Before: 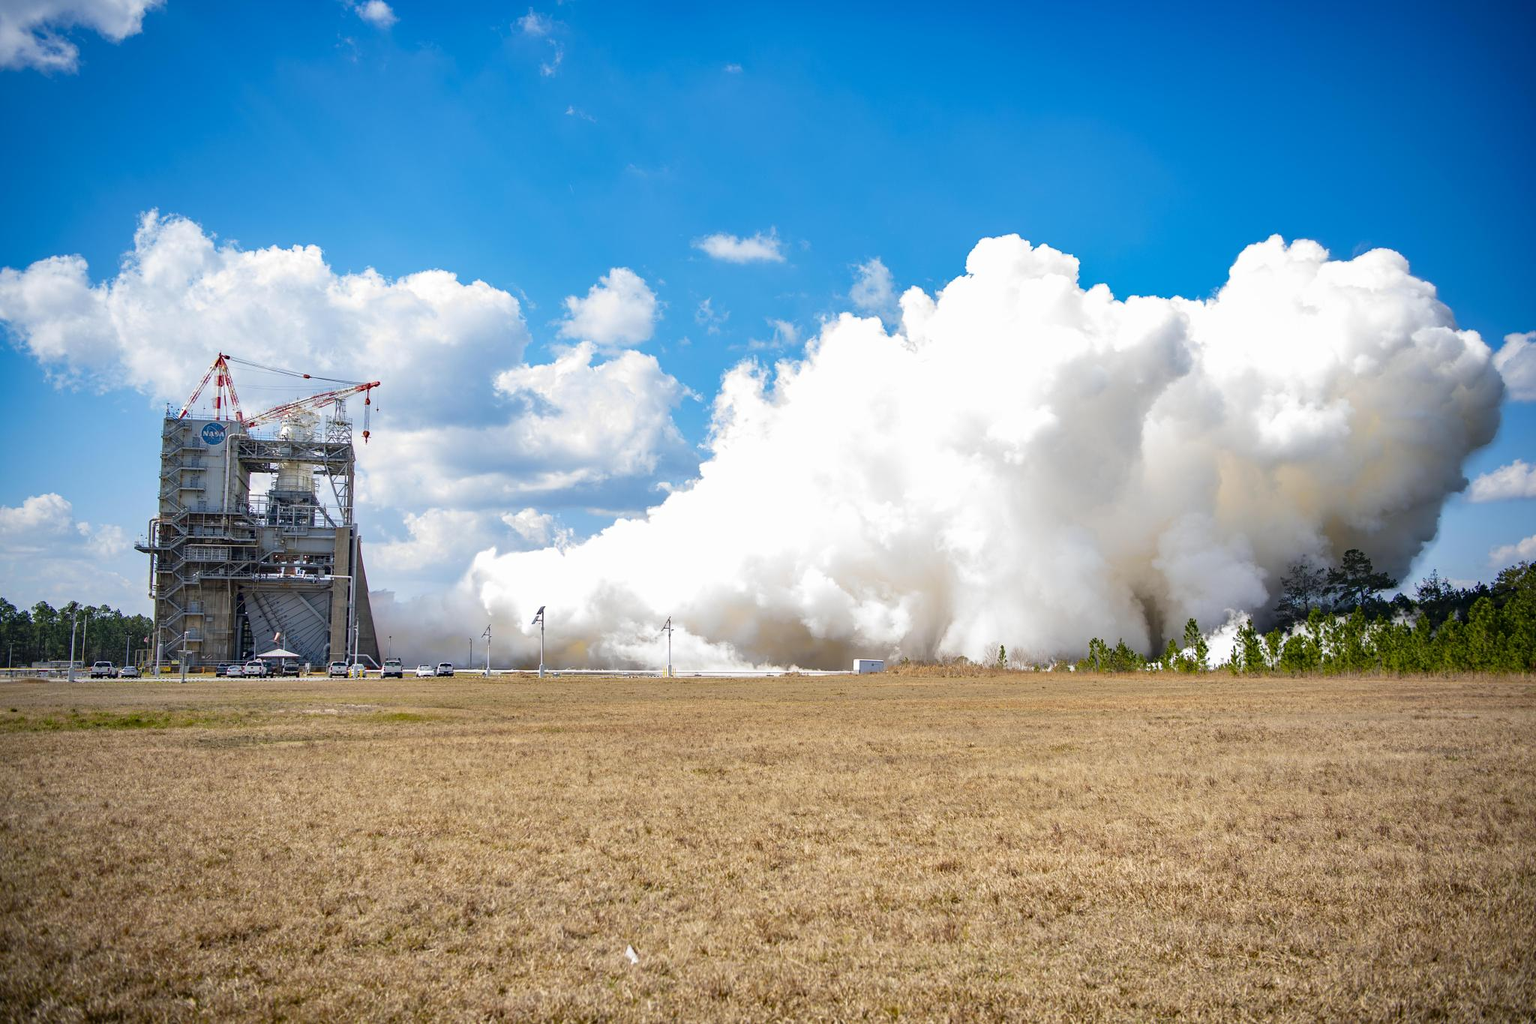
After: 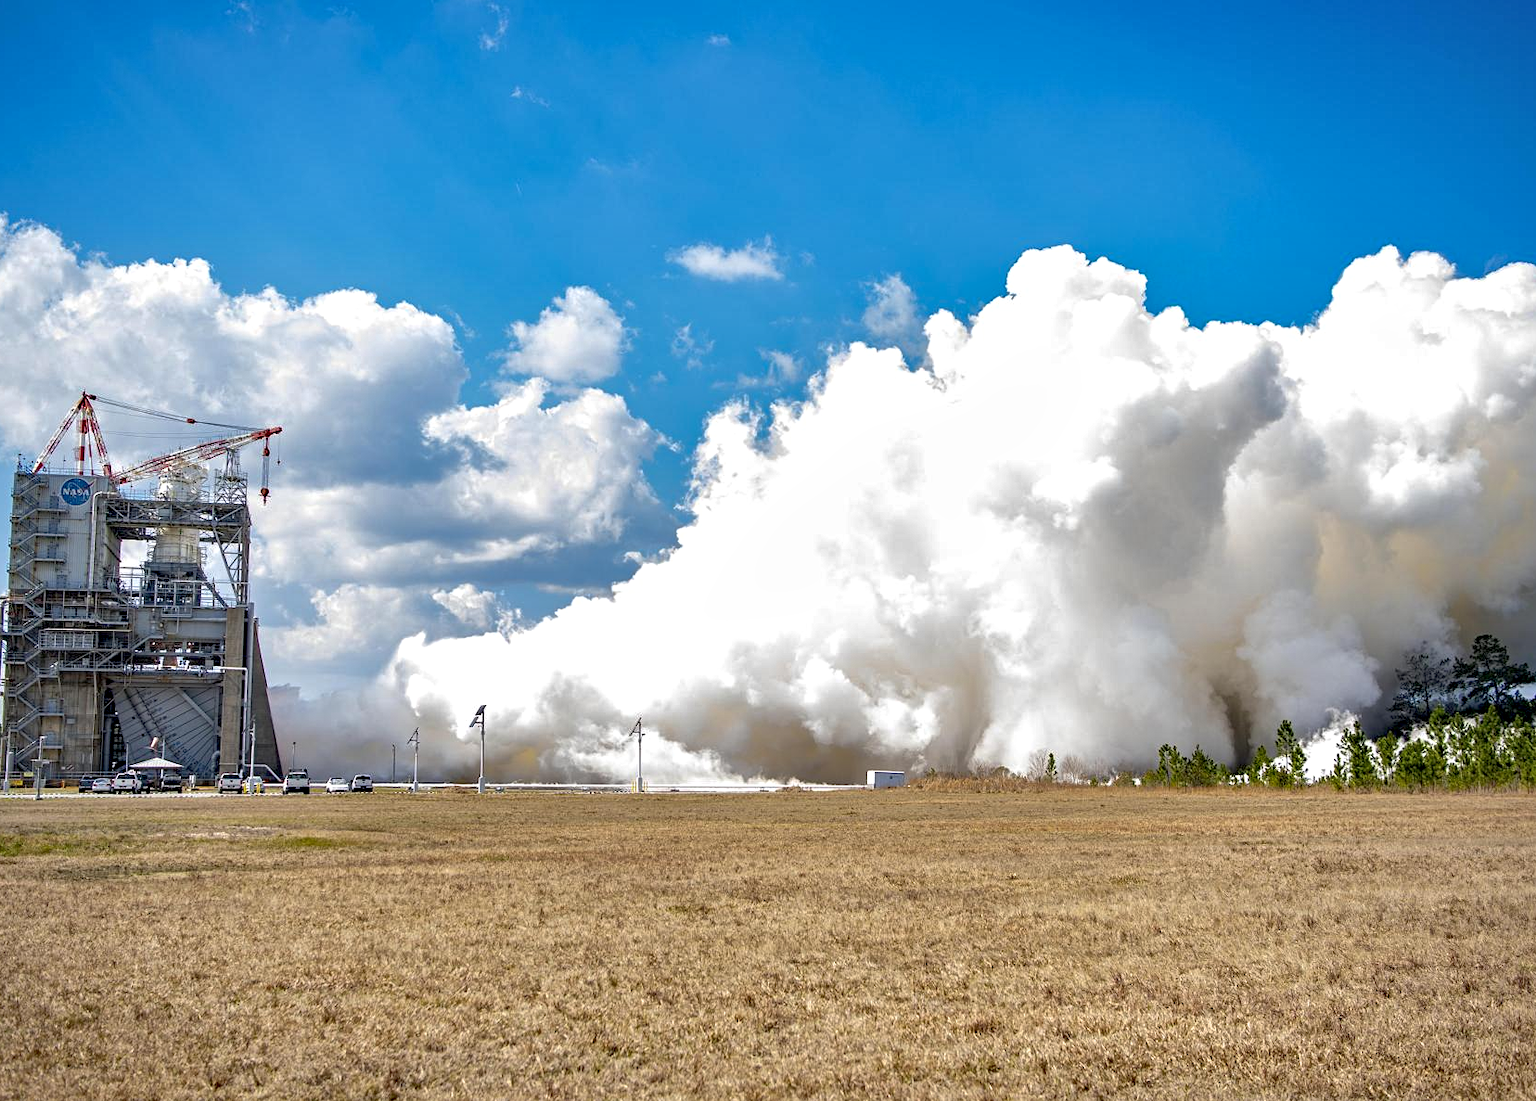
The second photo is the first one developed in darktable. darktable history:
crop: left 9.937%, top 3.588%, right 9.192%, bottom 9.327%
contrast equalizer: octaves 7, y [[0.51, 0.537, 0.559, 0.574, 0.599, 0.618], [0.5 ×6], [0.5 ×6], [0 ×6], [0 ×6]]
shadows and highlights: on, module defaults
